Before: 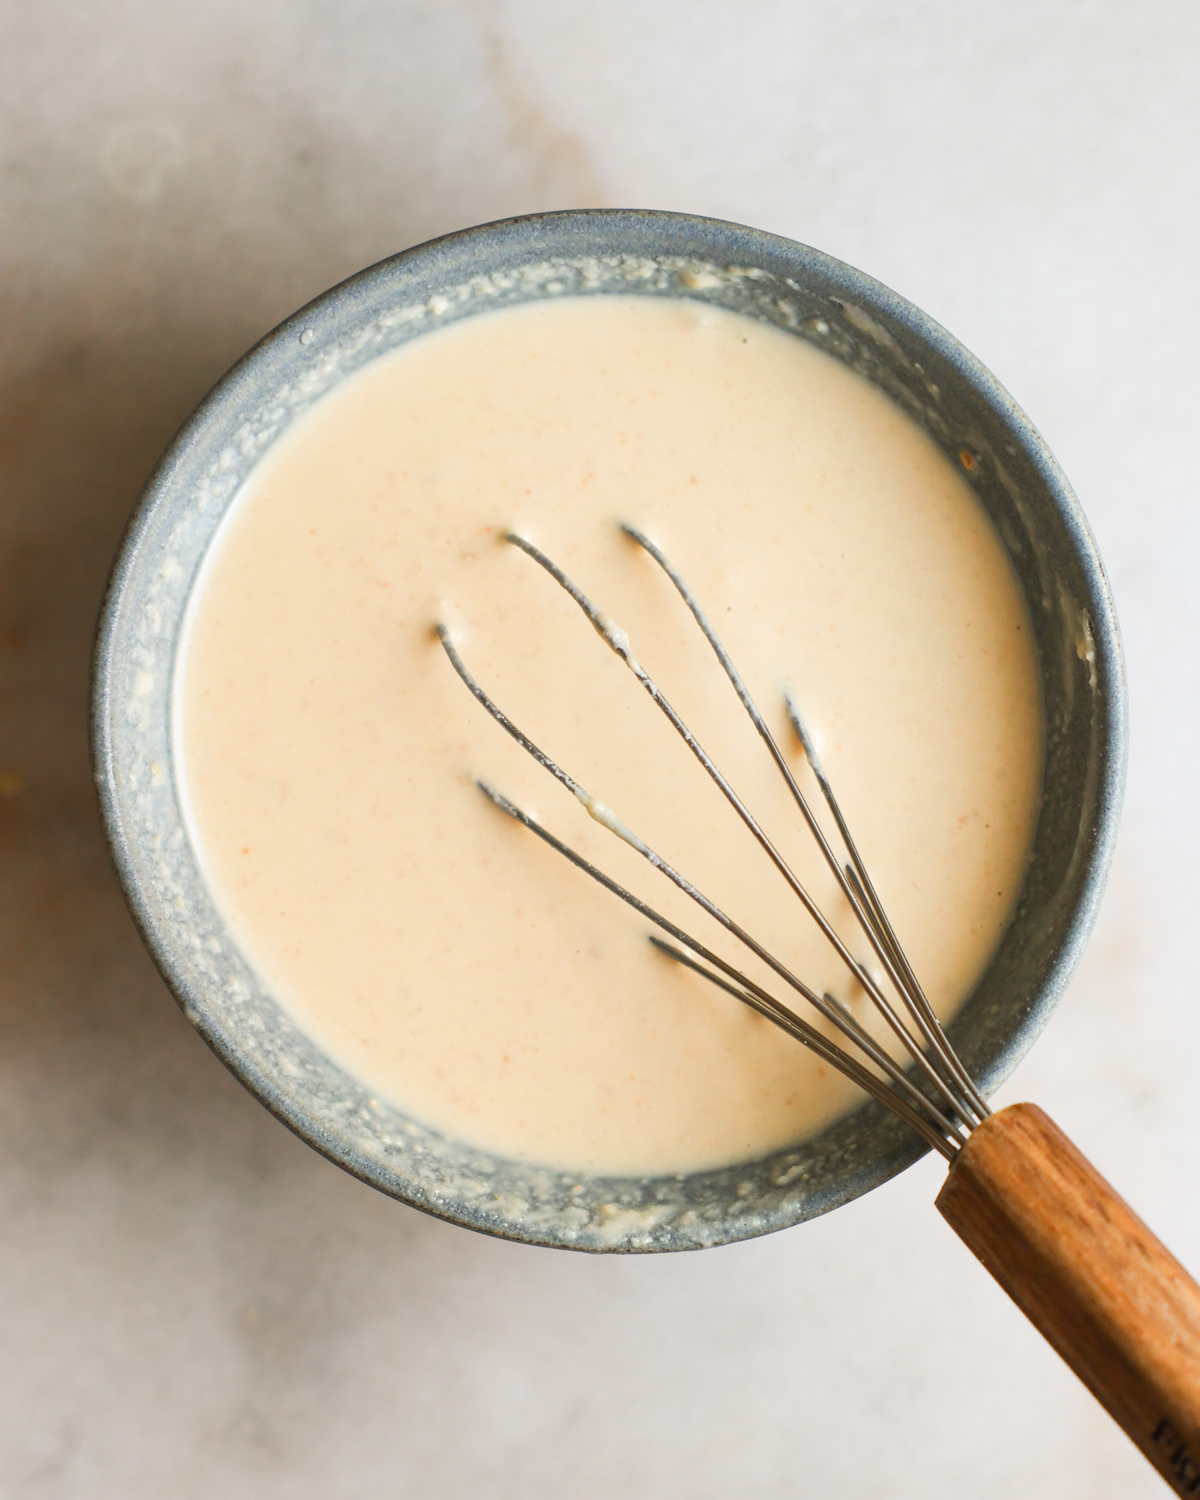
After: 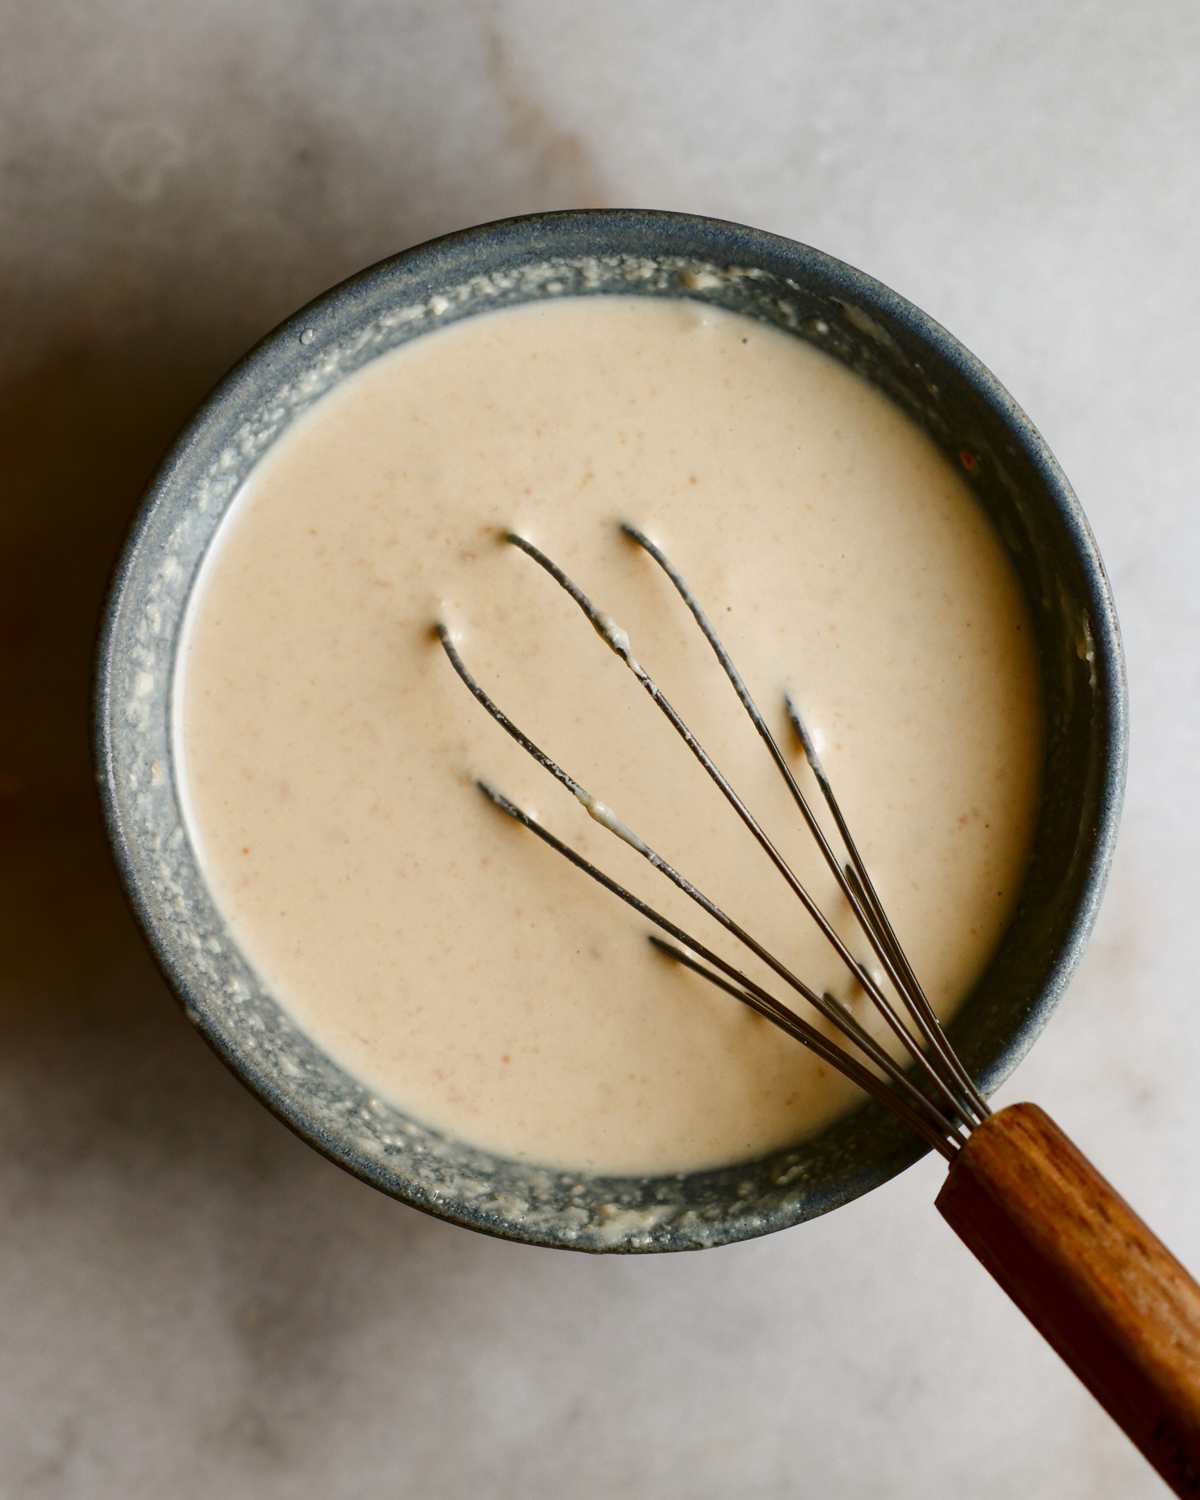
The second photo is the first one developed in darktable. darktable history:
contrast brightness saturation: brightness -0.539
